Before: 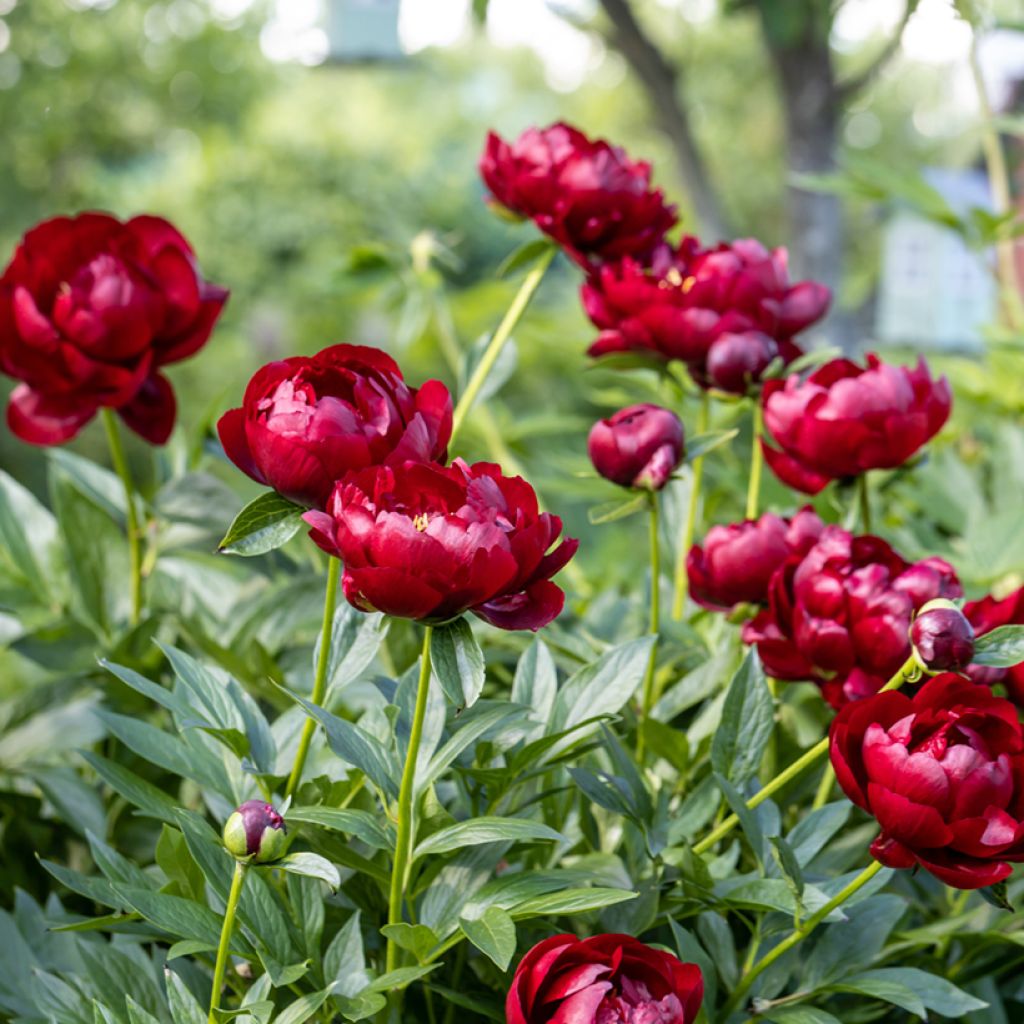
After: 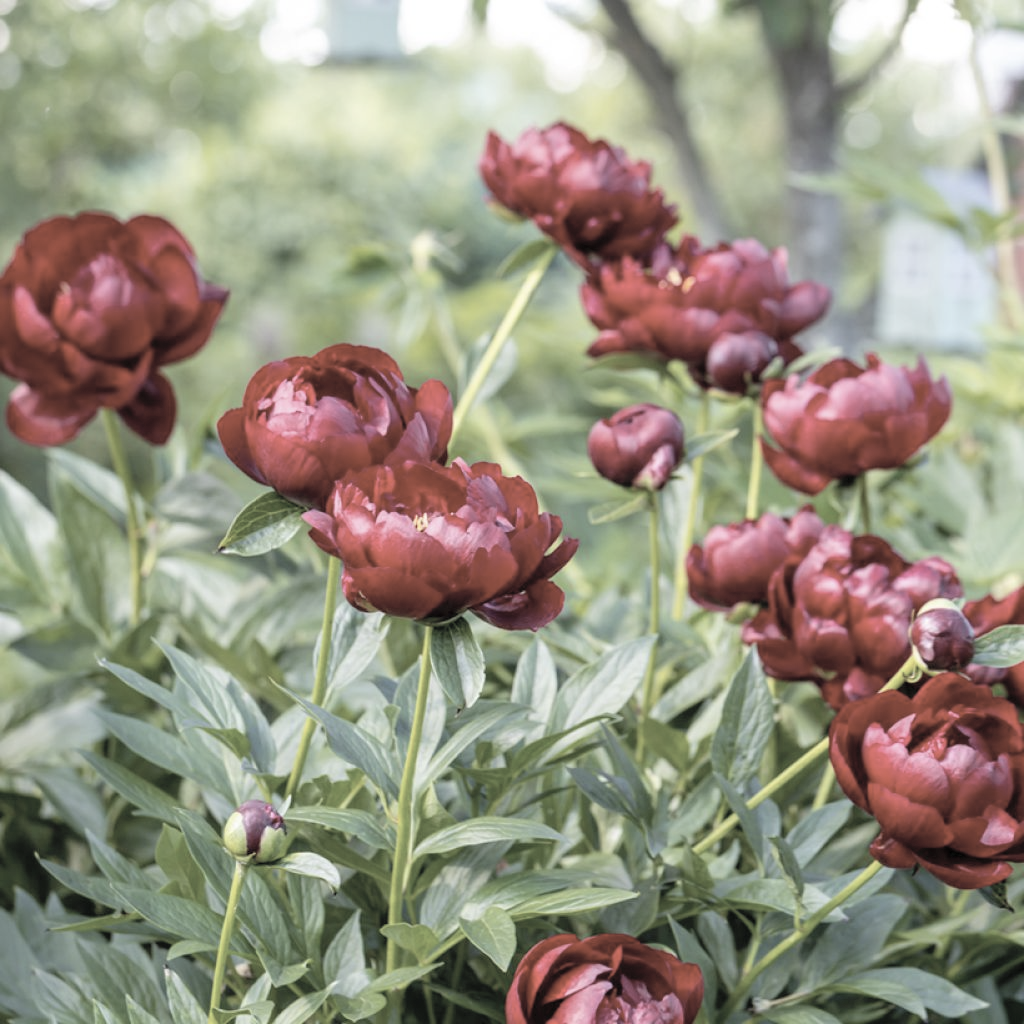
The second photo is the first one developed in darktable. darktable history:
contrast brightness saturation: brightness 0.181, saturation -0.506
